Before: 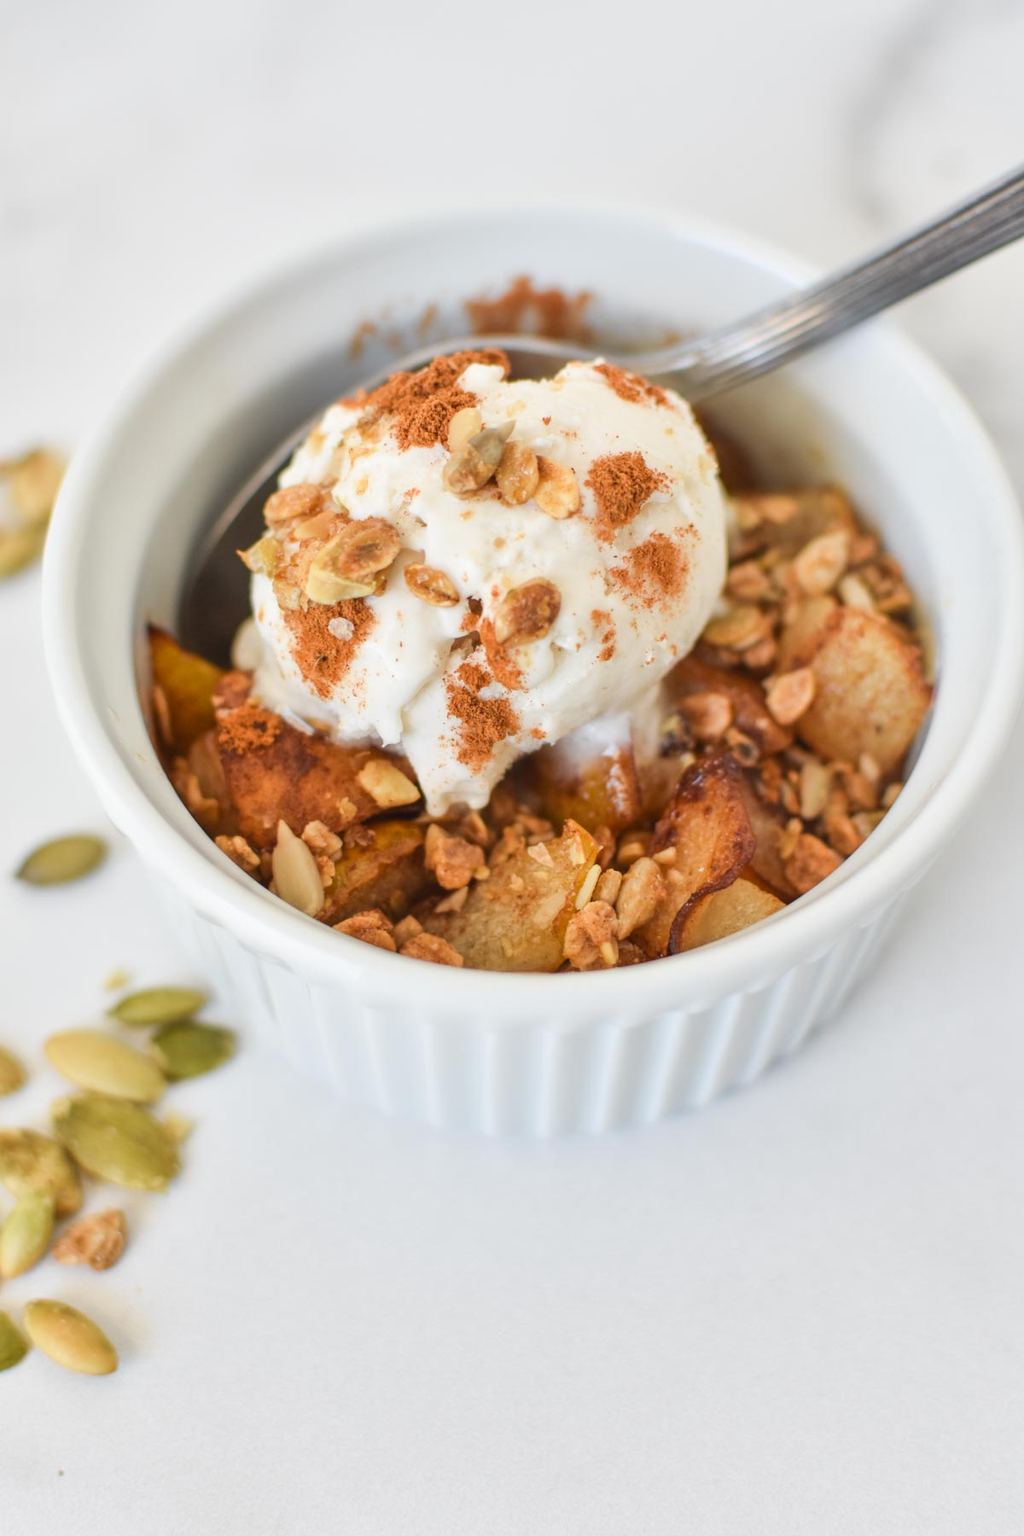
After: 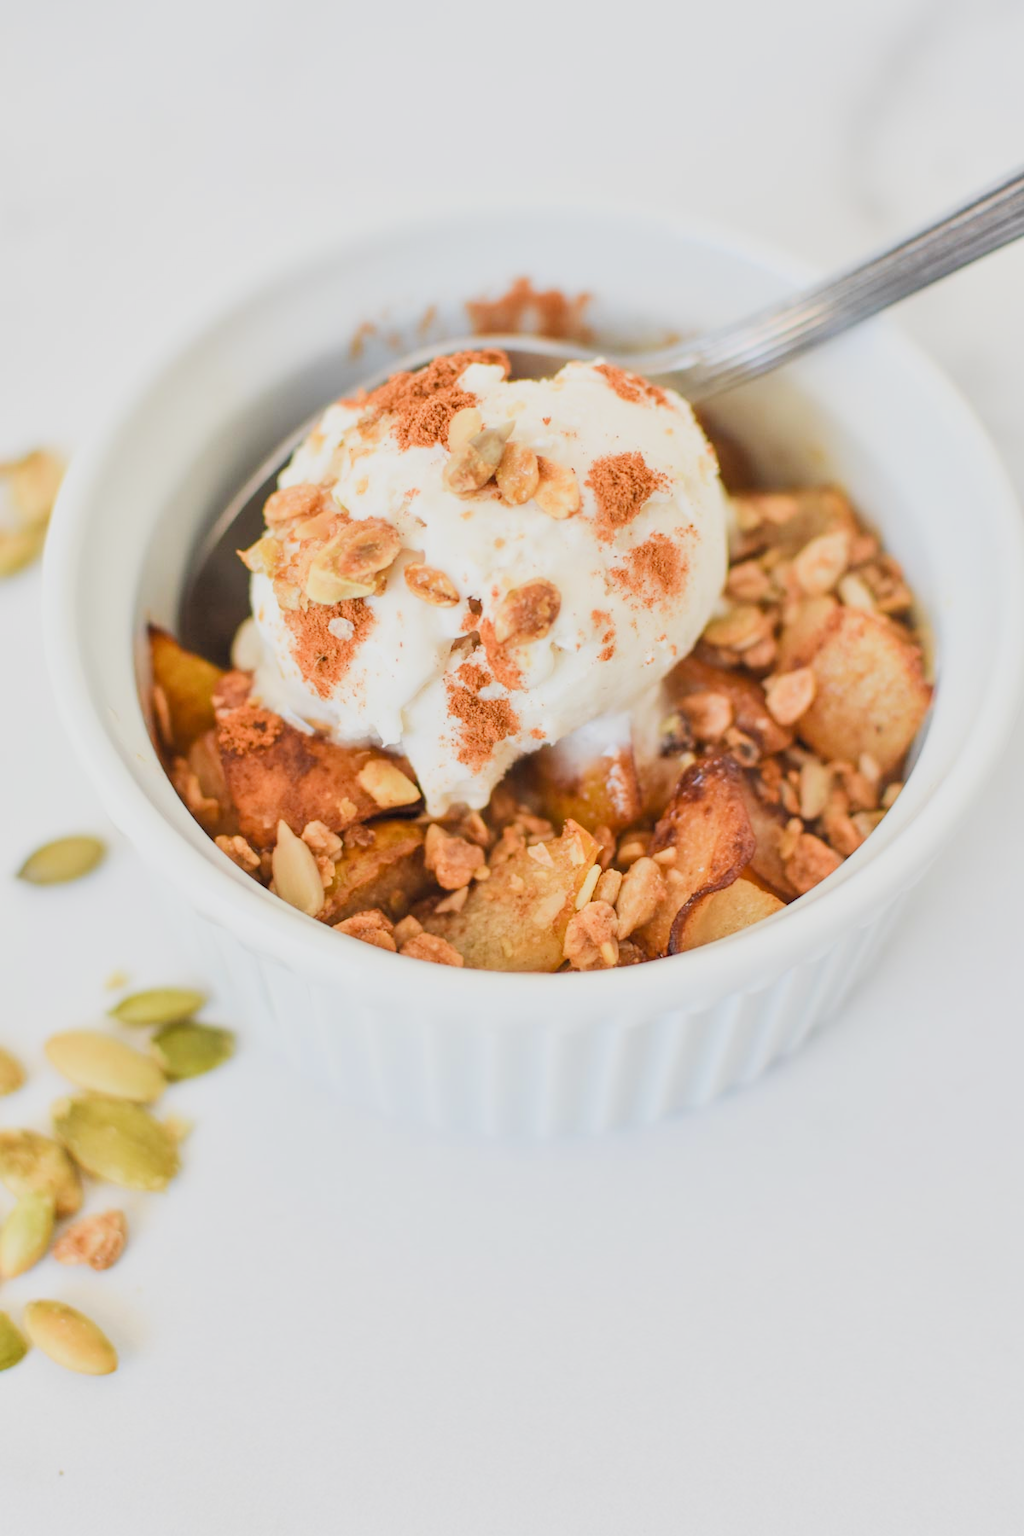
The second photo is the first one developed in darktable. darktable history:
exposure: exposure 0.601 EV, compensate highlight preservation false
filmic rgb: black relative exposure -16 EV, white relative exposure 6.91 EV, hardness 4.67
shadows and highlights: shadows 43.33, highlights 6.56
levels: black 0.103%, levels [0.018, 0.493, 1]
